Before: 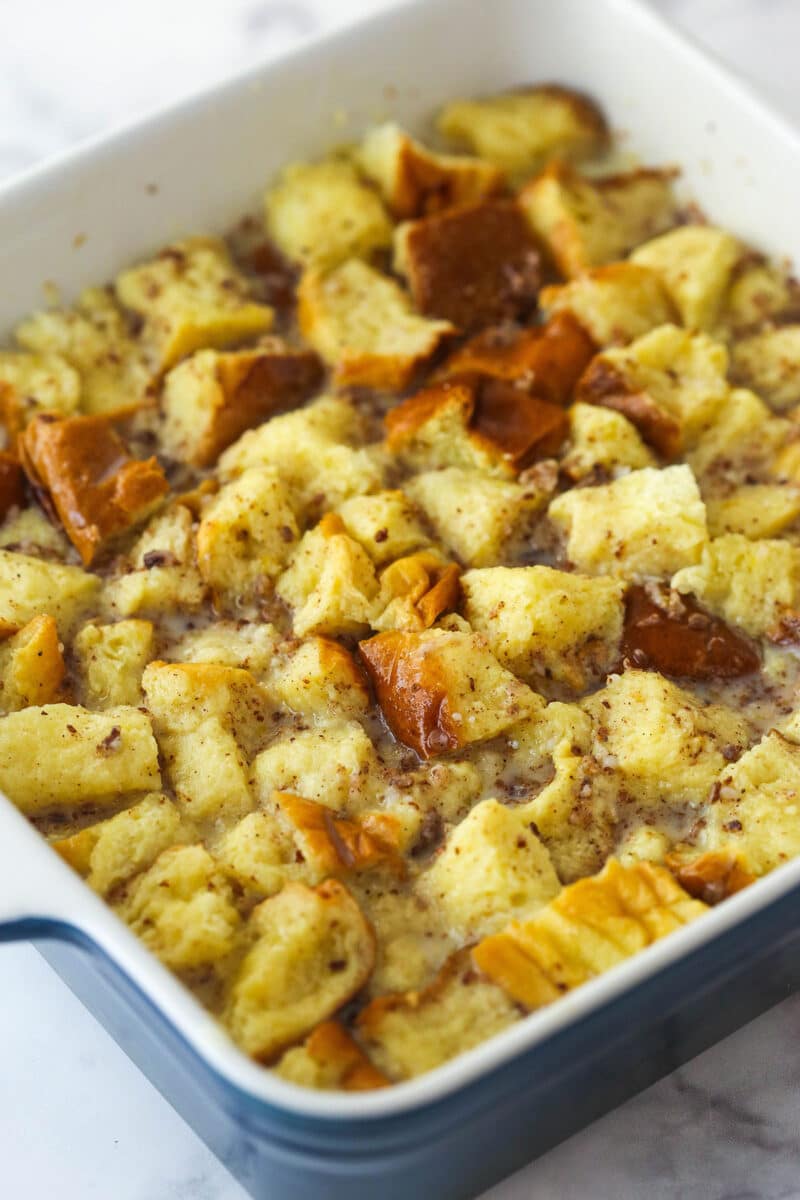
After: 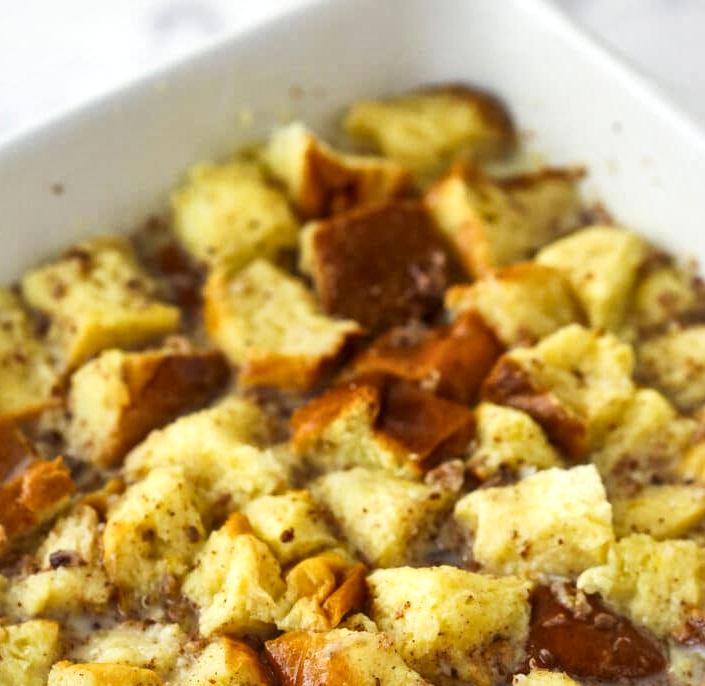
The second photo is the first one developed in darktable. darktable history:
crop and rotate: left 11.812%, bottom 42.776%
local contrast: mode bilateral grid, contrast 20, coarseness 50, detail 150%, midtone range 0.2
tone curve: curves: ch0 [(0, 0) (0.003, 0.003) (0.011, 0.011) (0.025, 0.026) (0.044, 0.046) (0.069, 0.071) (0.1, 0.103) (0.136, 0.14) (0.177, 0.183) (0.224, 0.231) (0.277, 0.286) (0.335, 0.346) (0.399, 0.412) (0.468, 0.483) (0.543, 0.56) (0.623, 0.643) (0.709, 0.732) (0.801, 0.826) (0.898, 0.917) (1, 1)], preserve colors none
